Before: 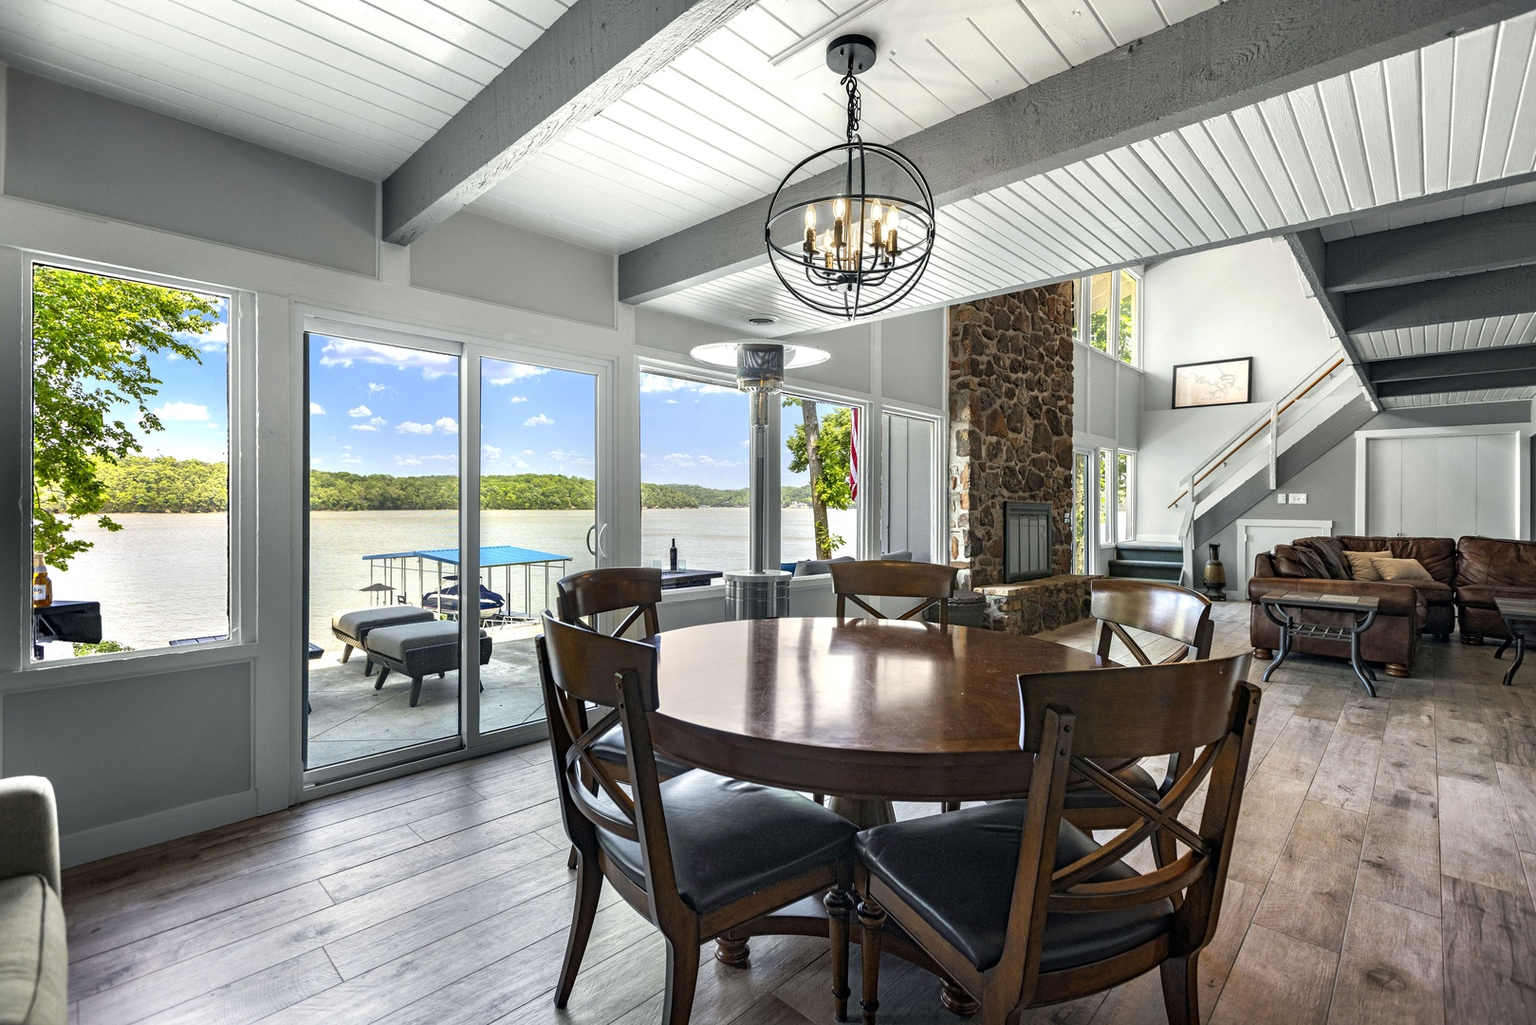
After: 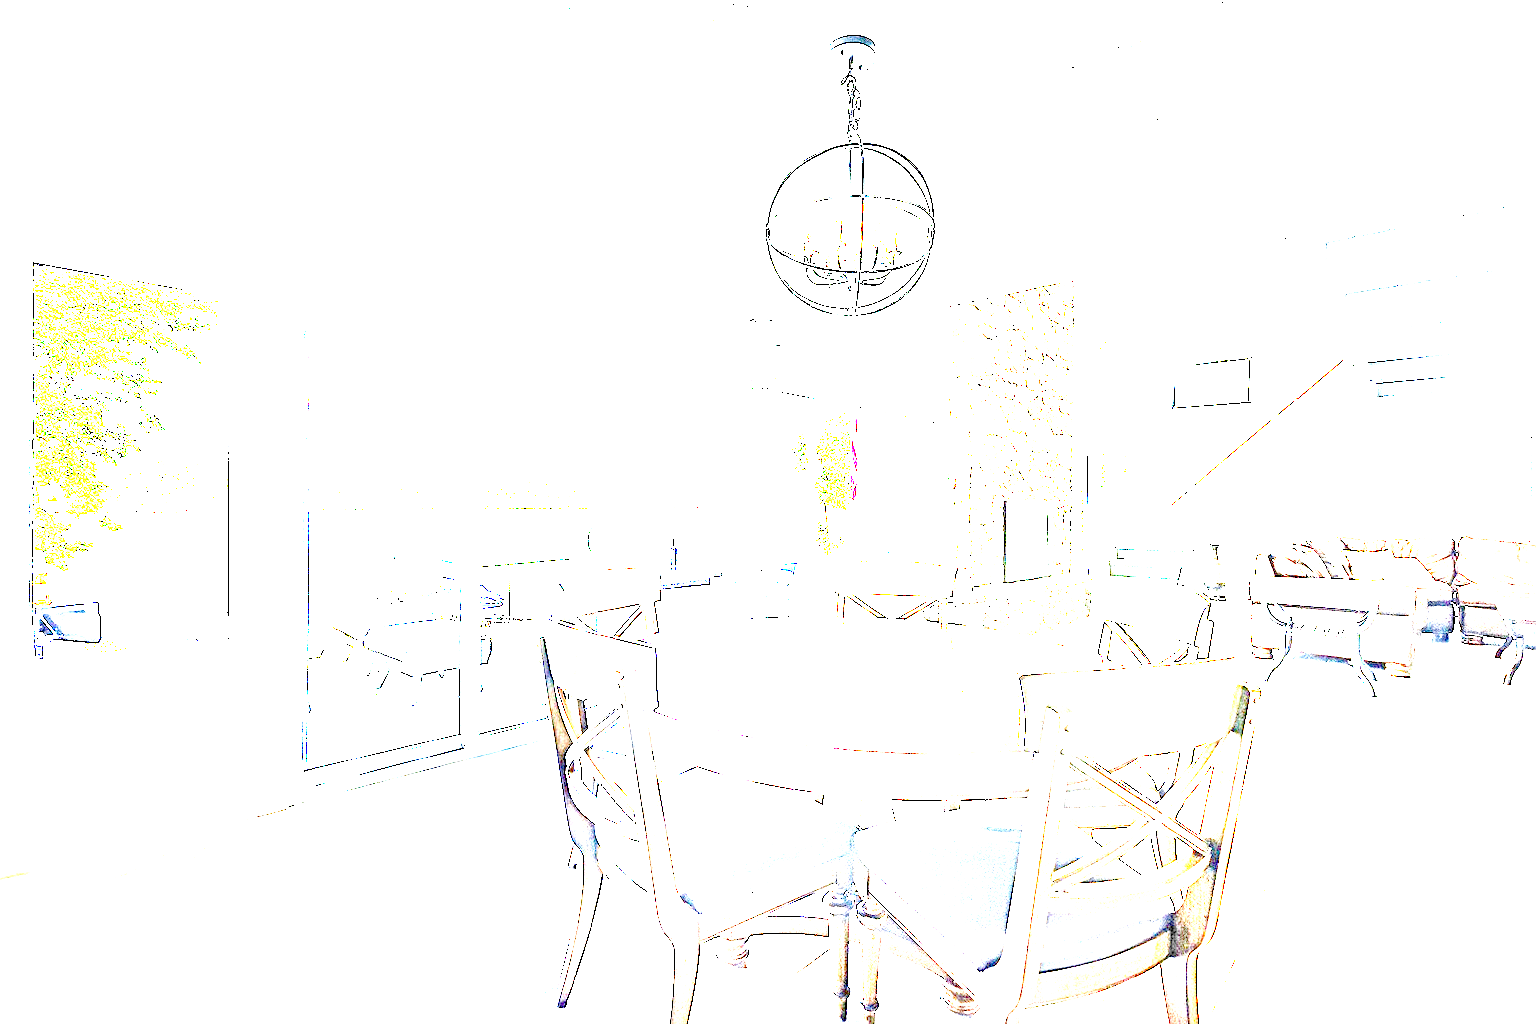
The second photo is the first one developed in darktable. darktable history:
exposure: exposure 7.94 EV, compensate exposure bias true, compensate highlight preservation false
